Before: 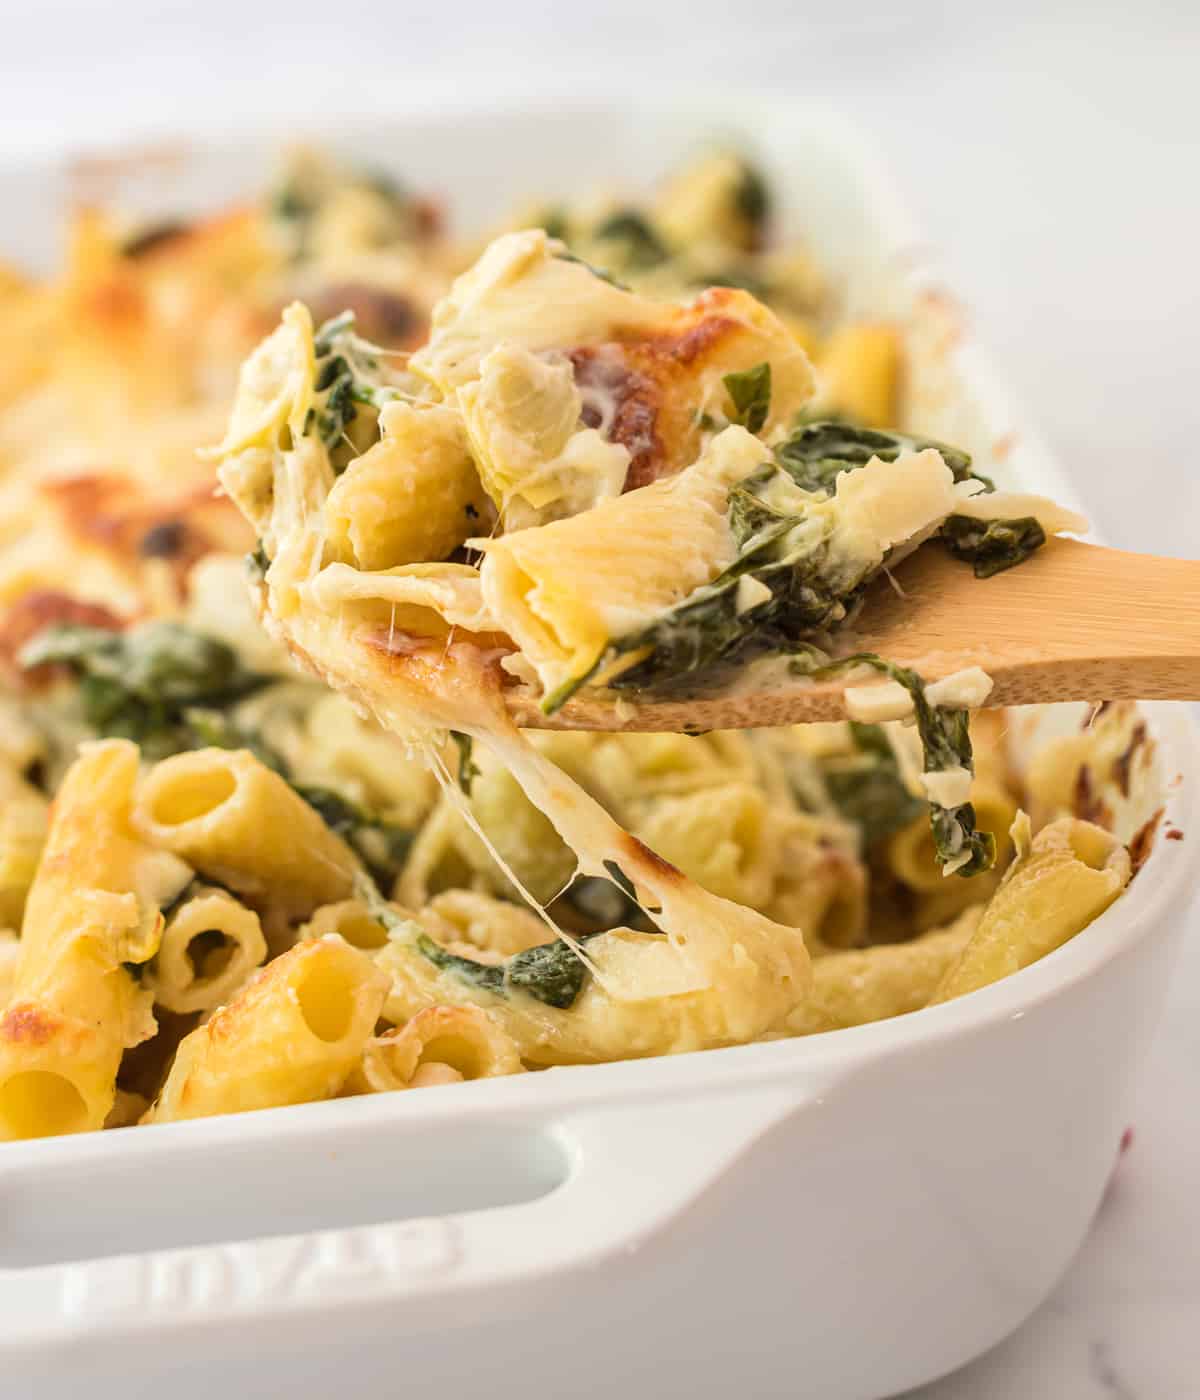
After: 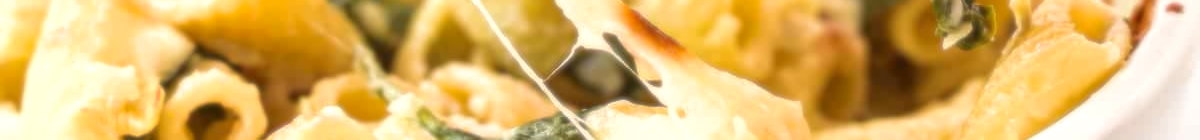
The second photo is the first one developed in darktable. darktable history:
crop and rotate: top 59.084%, bottom 30.916%
exposure: black level correction 0, exposure 0.7 EV, compensate exposure bias true, compensate highlight preservation false
soften: size 8.67%, mix 49%
shadows and highlights: shadows -20, white point adjustment -2, highlights -35
